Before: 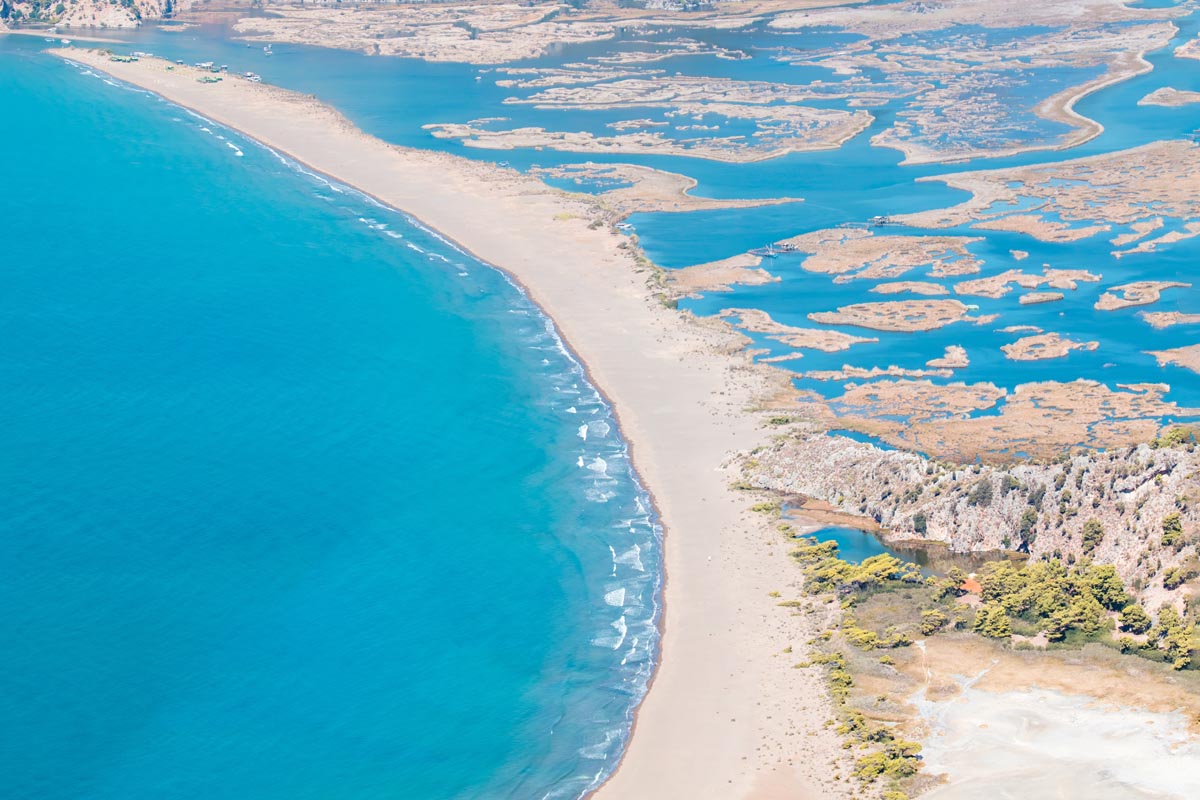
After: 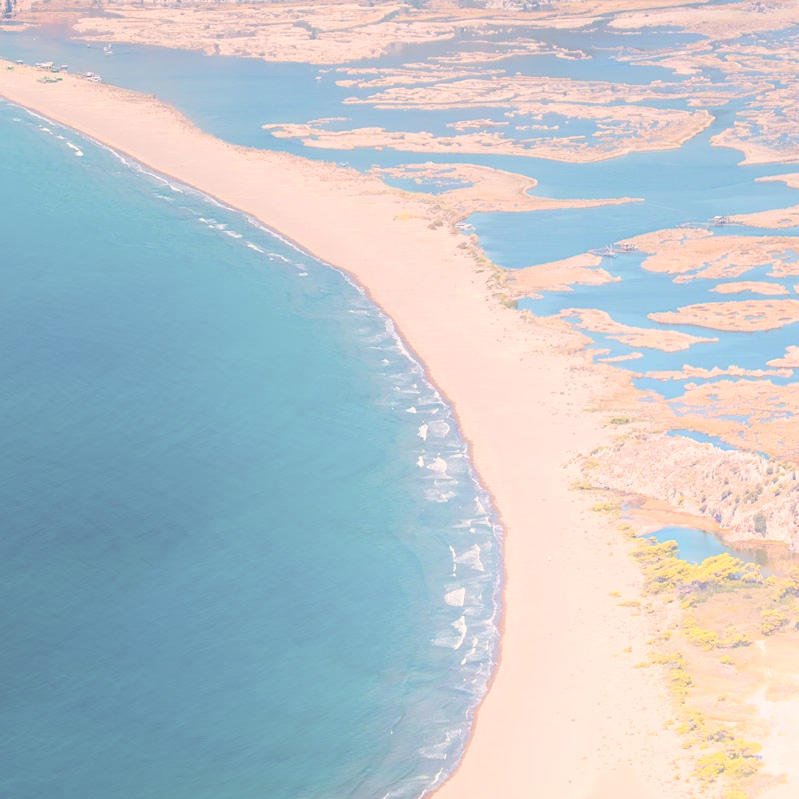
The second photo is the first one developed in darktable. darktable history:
color correction: highlights a* 10.21, highlights b* 9.79, shadows a* 8.61, shadows b* 7.88, saturation 0.8
crop and rotate: left 13.342%, right 19.991%
bloom: size 40%
